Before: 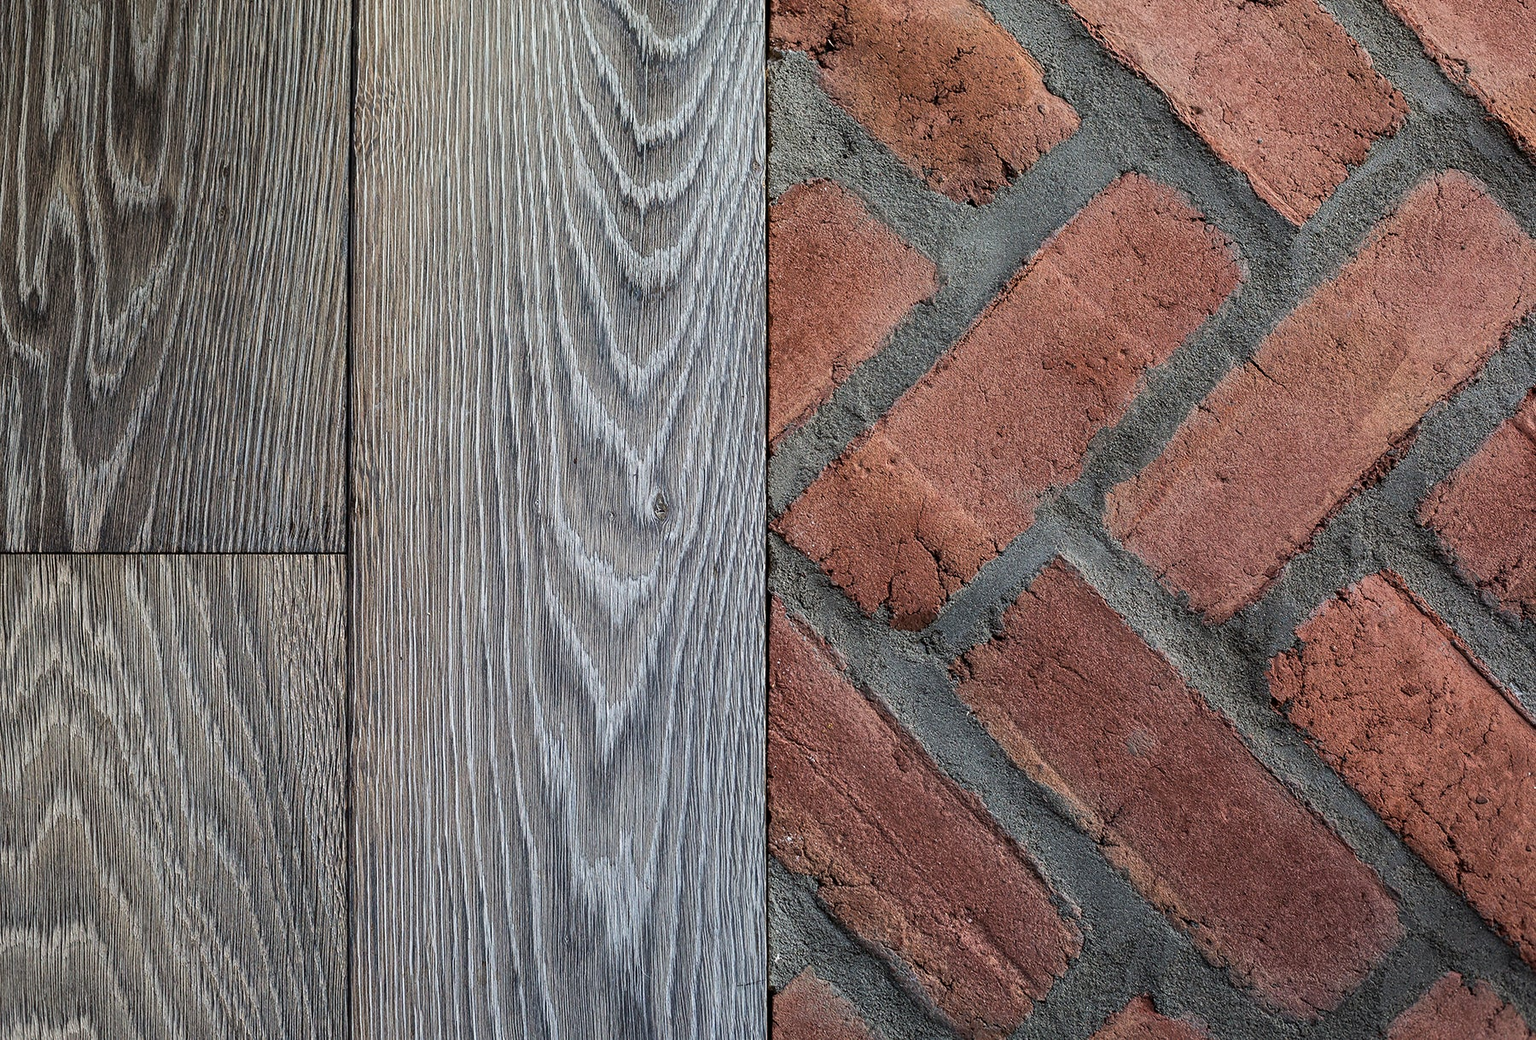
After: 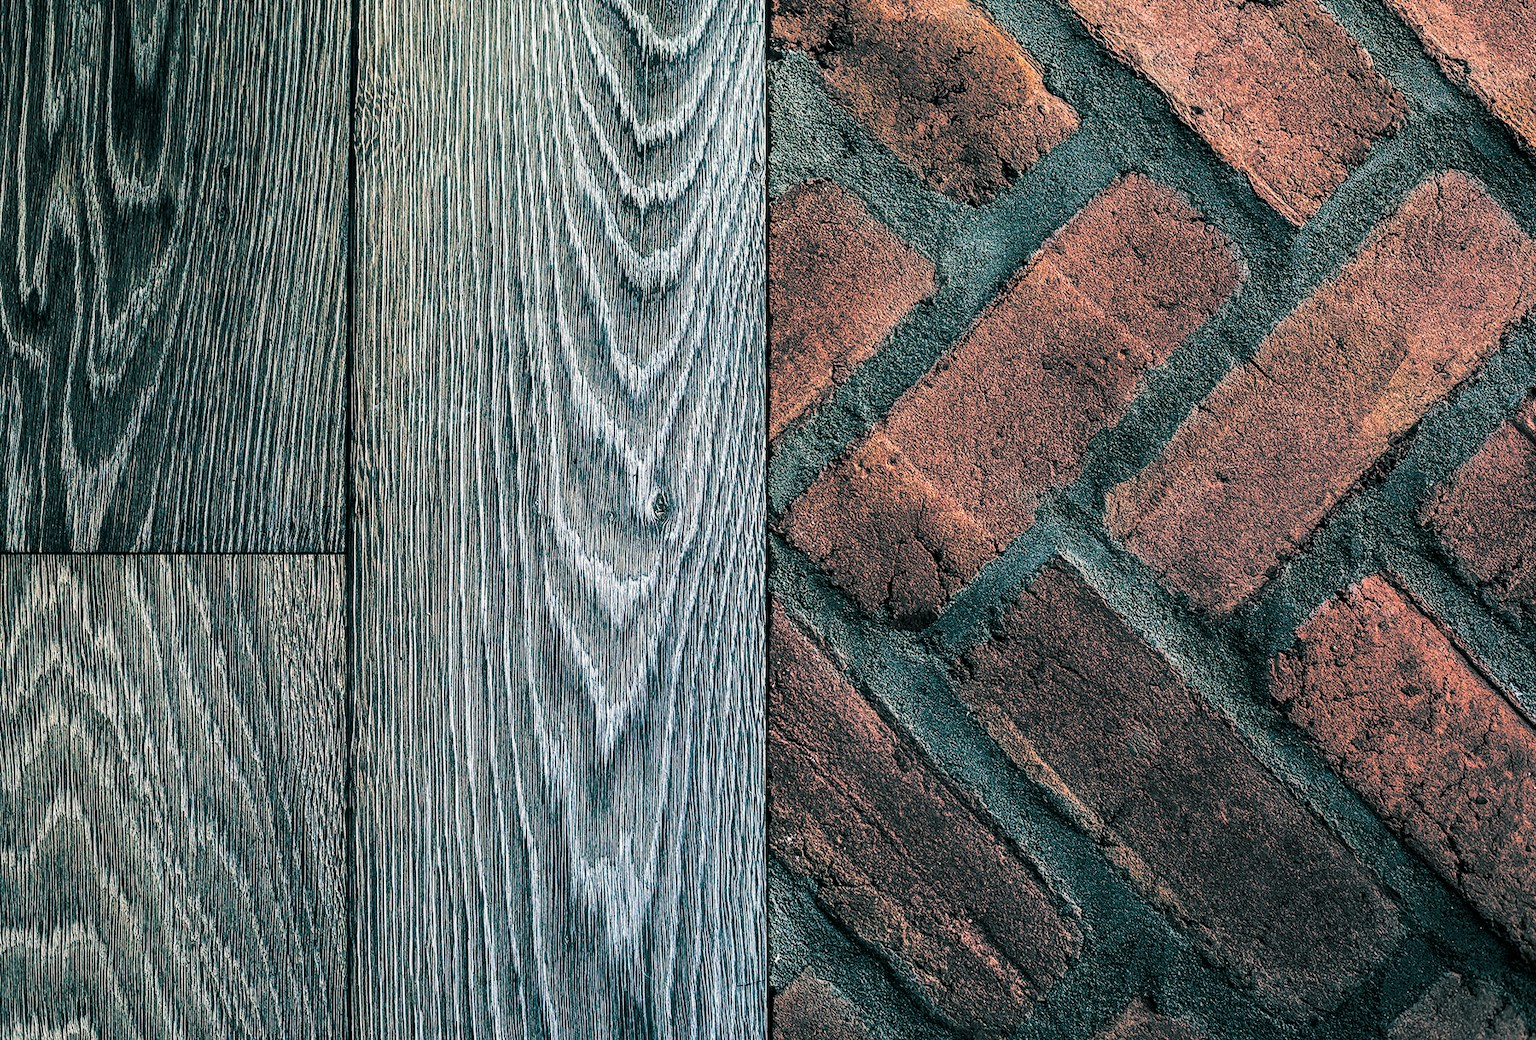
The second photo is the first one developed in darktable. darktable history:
local contrast: on, module defaults
tone curve: curves: ch0 [(0, 0) (0.003, 0.003) (0.011, 0.005) (0.025, 0.005) (0.044, 0.008) (0.069, 0.015) (0.1, 0.023) (0.136, 0.032) (0.177, 0.046) (0.224, 0.072) (0.277, 0.124) (0.335, 0.174) (0.399, 0.253) (0.468, 0.365) (0.543, 0.519) (0.623, 0.675) (0.709, 0.805) (0.801, 0.908) (0.898, 0.97) (1, 1)], preserve colors none
split-toning: shadows › hue 186.43°, highlights › hue 49.29°, compress 30.29%
